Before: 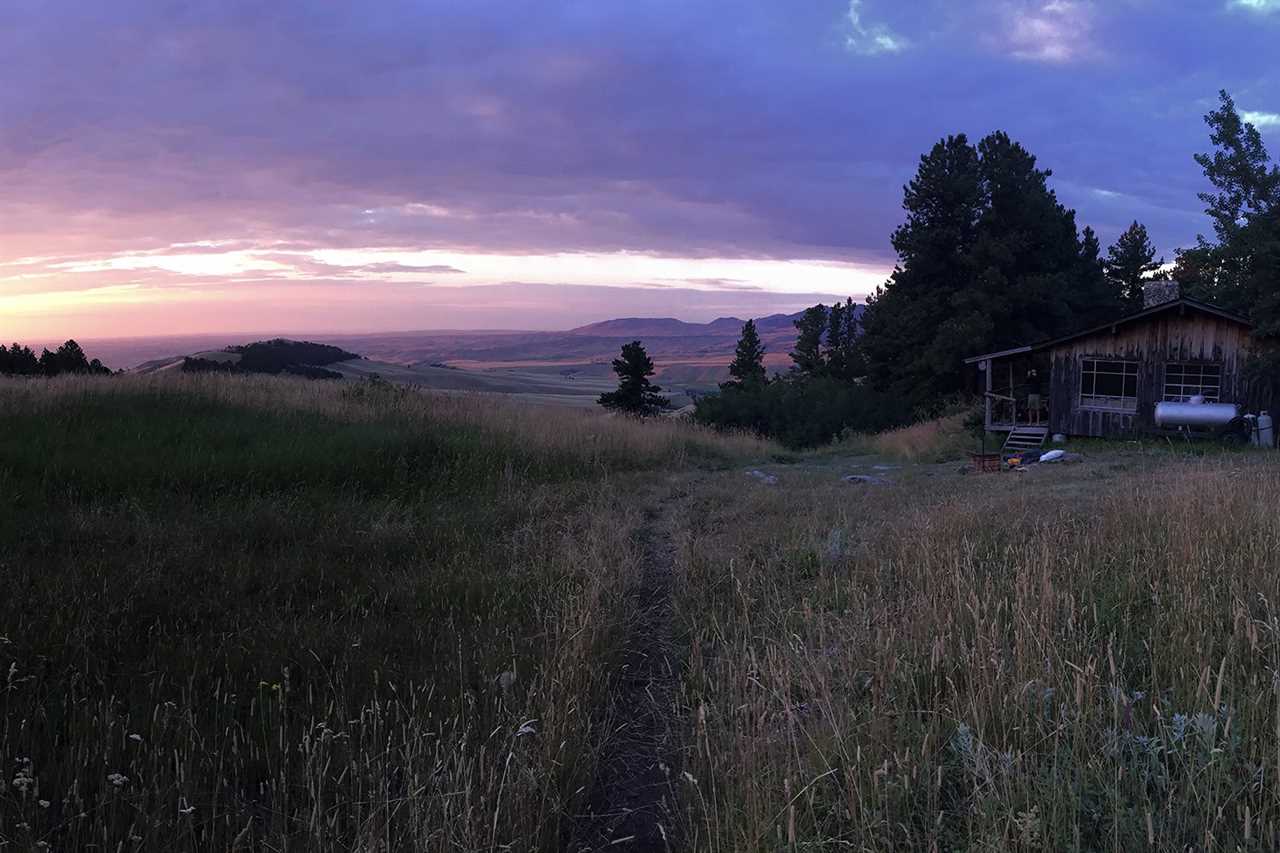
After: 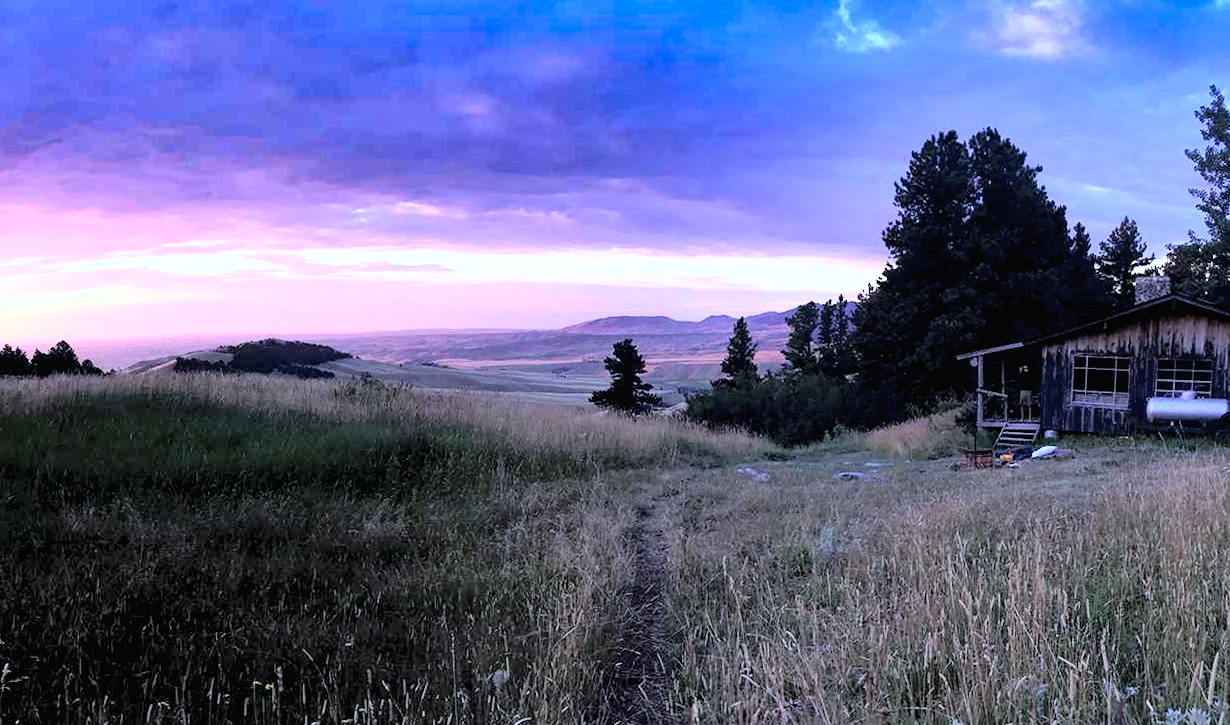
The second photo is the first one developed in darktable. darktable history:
tone curve: curves: ch0 [(0, 0.013) (0.198, 0.175) (0.512, 0.582) (0.625, 0.754) (0.81, 0.934) (1, 1)], color space Lab, linked channels, preserve colors none
exposure: black level correction 0.007, exposure 0.156 EV, compensate highlight preservation false
contrast brightness saturation: brightness 0.285
crop and rotate: angle 0.268°, left 0.299%, right 2.919%, bottom 14.351%
shadows and highlights: shadows 20.86, highlights -81.69, highlights color adjustment 56.56%, soften with gaussian
color calibration: gray › normalize channels true, illuminant as shot in camera, x 0.37, y 0.382, temperature 4315.22 K, gamut compression 0.022
